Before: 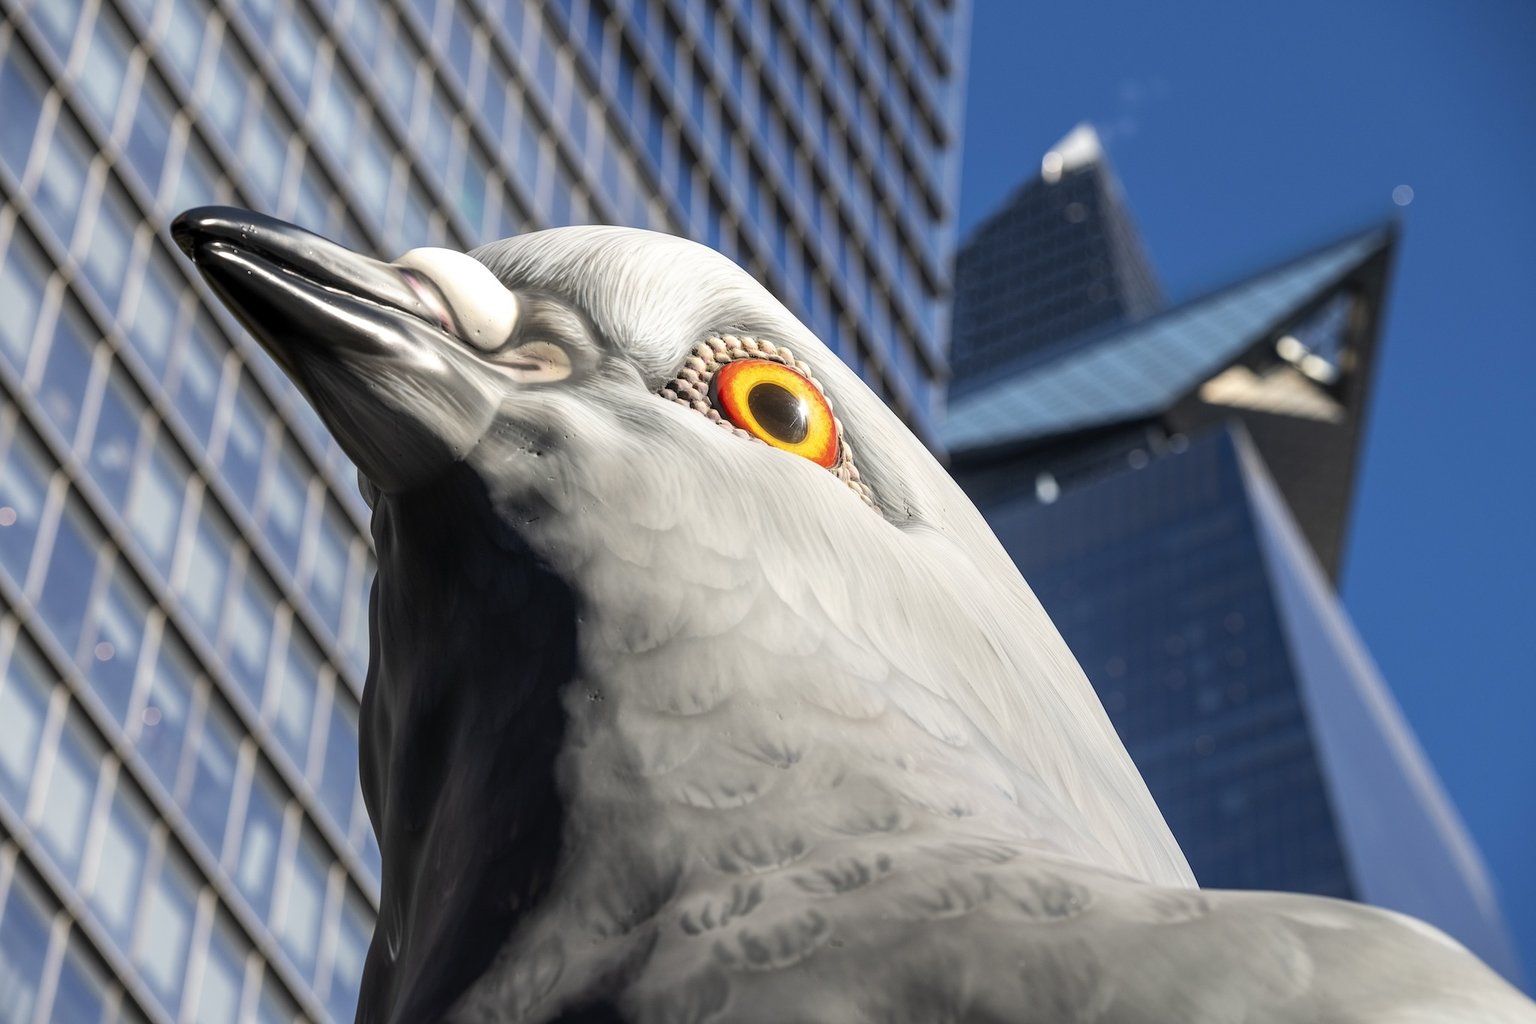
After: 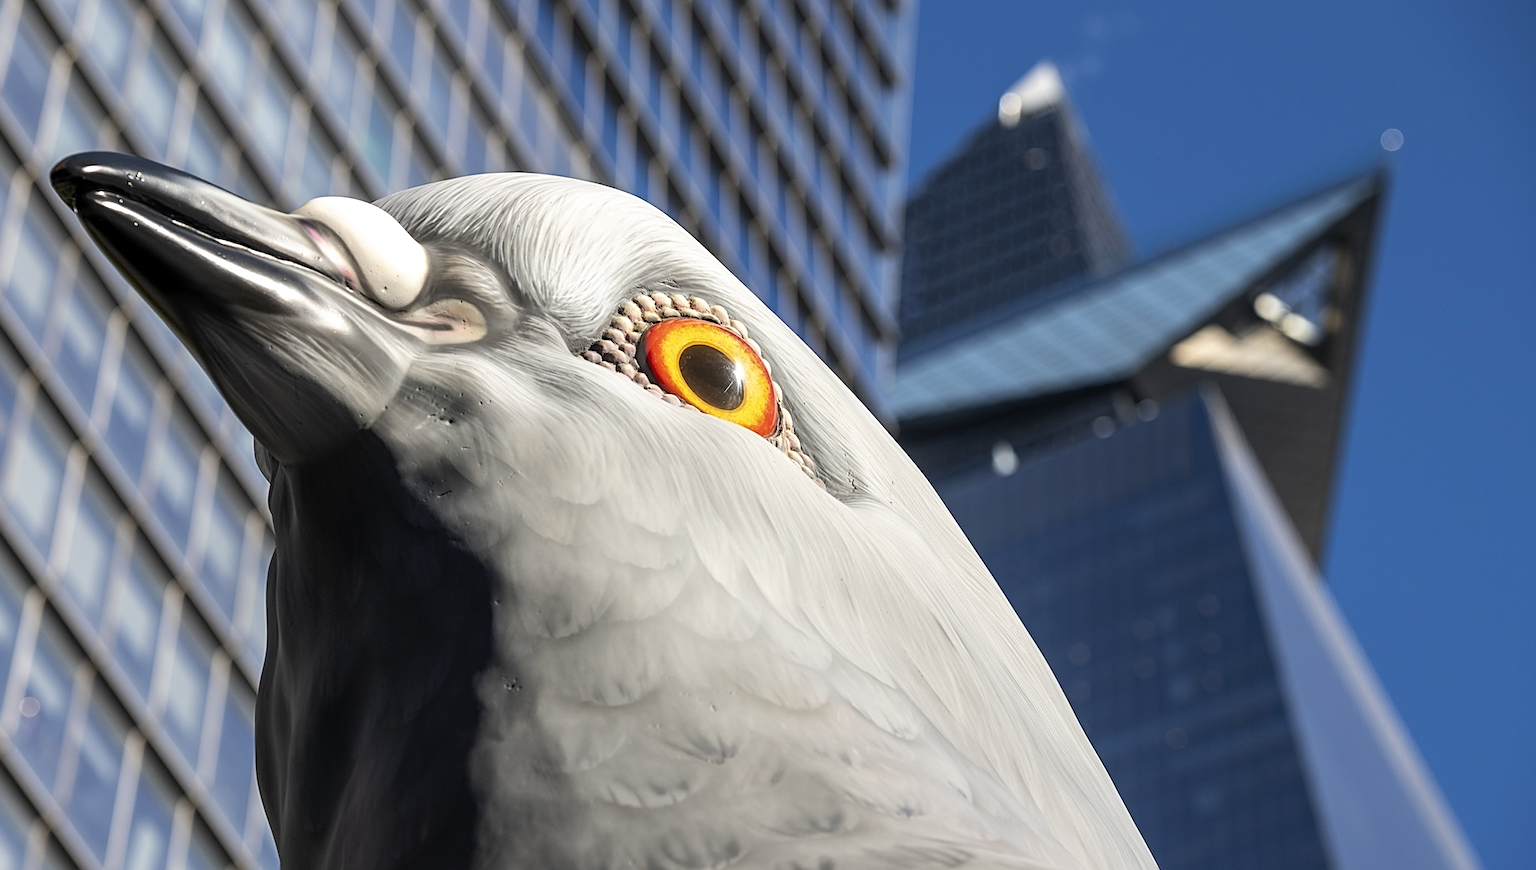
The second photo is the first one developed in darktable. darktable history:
crop: left 8.114%, top 6.572%, bottom 15.288%
sharpen: on, module defaults
exposure: compensate highlight preservation false
